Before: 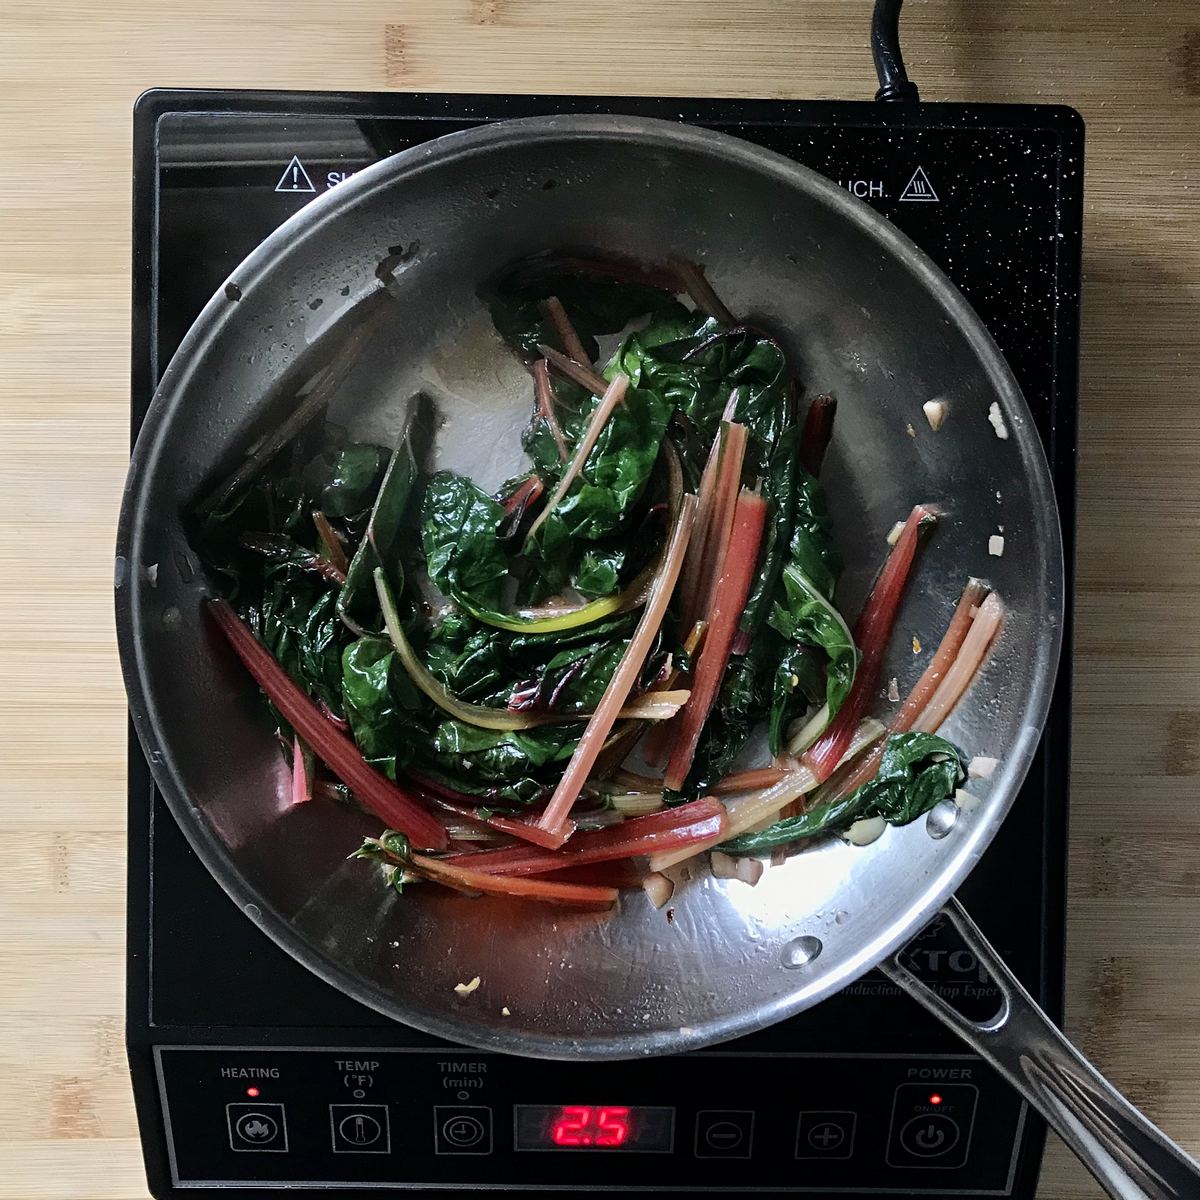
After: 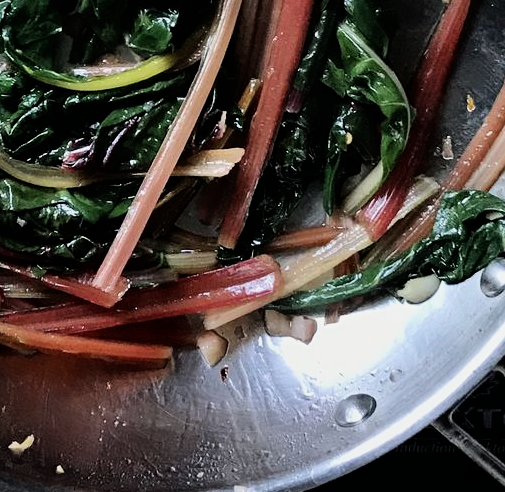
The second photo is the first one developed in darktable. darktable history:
crop: left 37.221%, top 45.169%, right 20.63%, bottom 13.777%
filmic rgb: black relative exposure -8.07 EV, white relative exposure 3 EV, hardness 5.35, contrast 1.25
